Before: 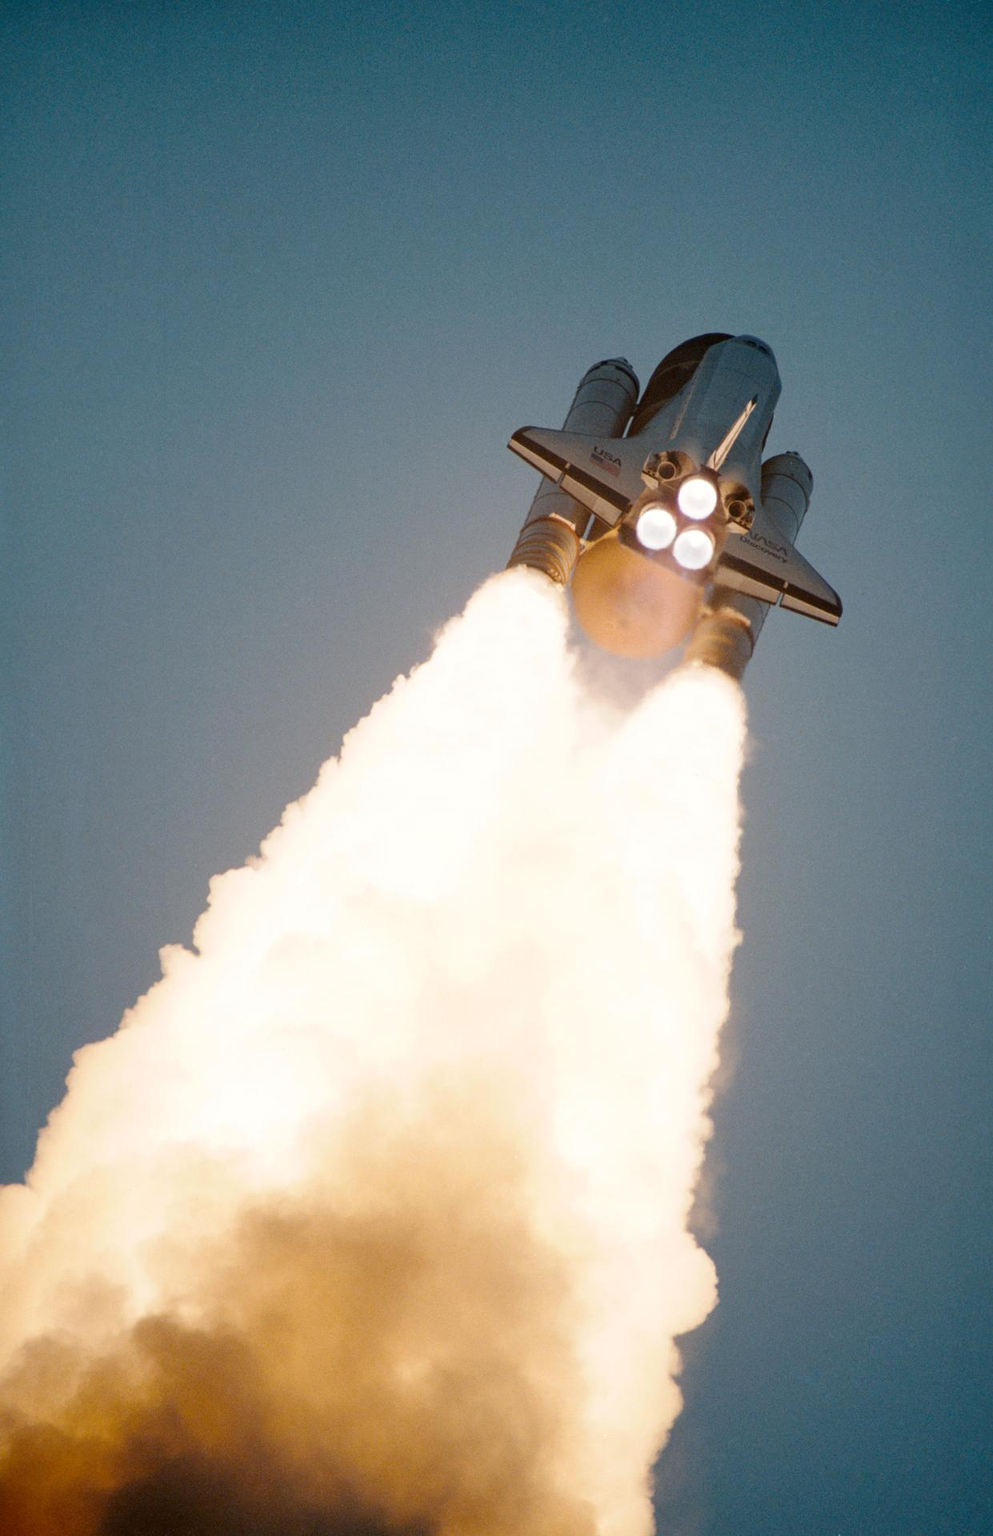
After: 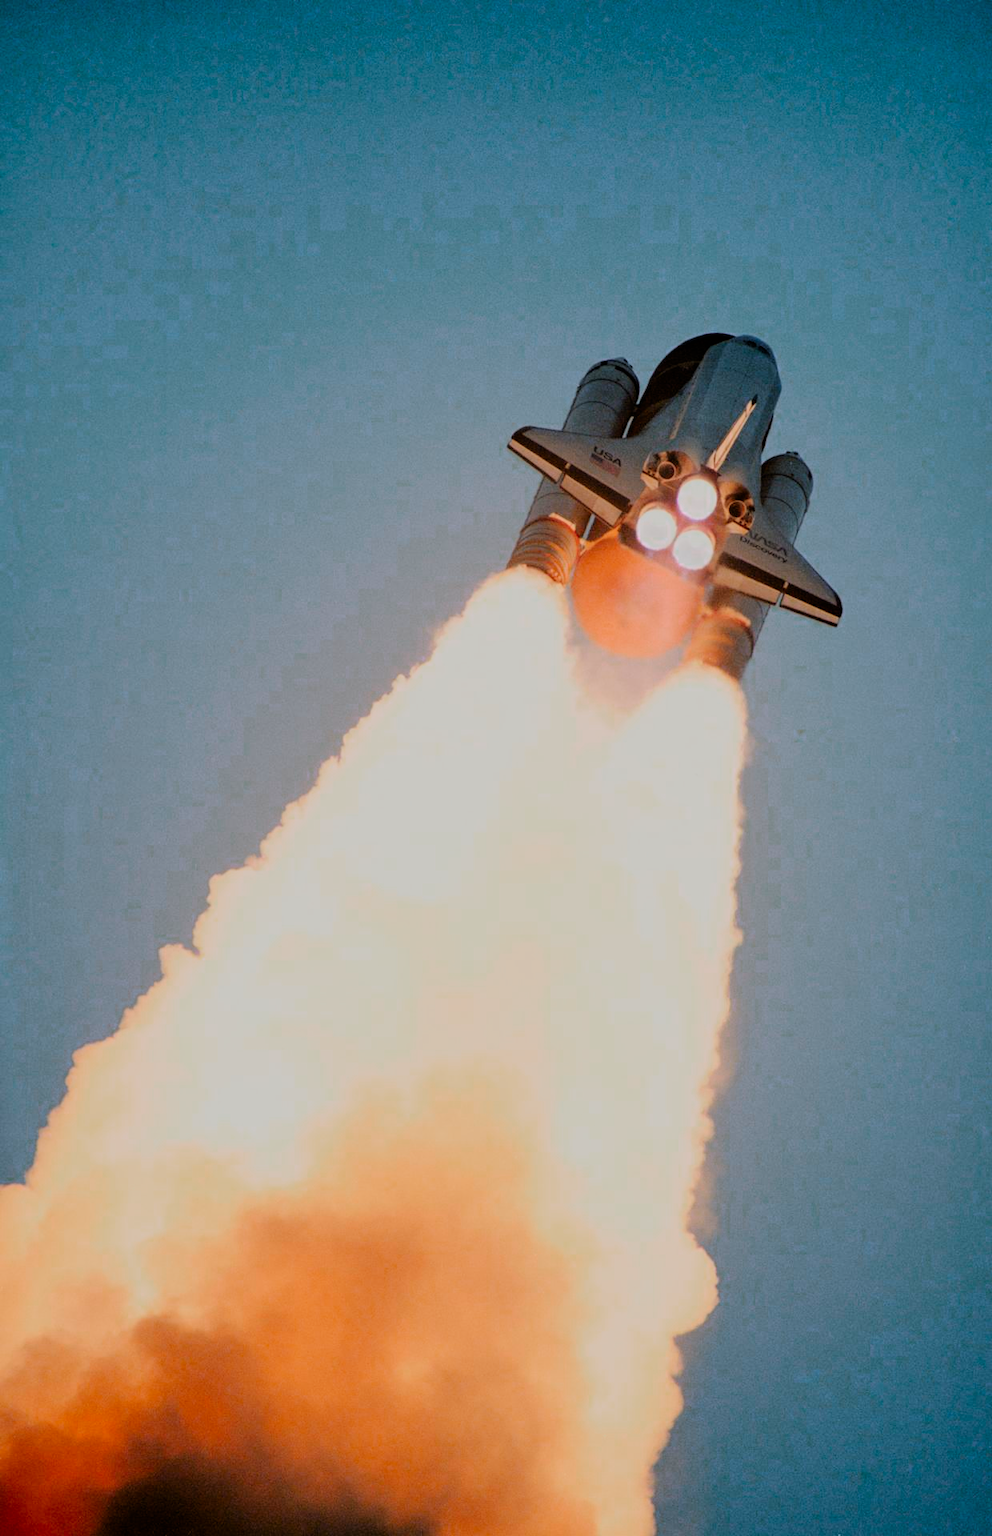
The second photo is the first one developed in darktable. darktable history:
filmic rgb: black relative exposure -6.15 EV, white relative exposure 6.96 EV, hardness 2.23, color science v6 (2022)
color zones: curves: ch0 [(0.473, 0.374) (0.742, 0.784)]; ch1 [(0.354, 0.737) (0.742, 0.705)]; ch2 [(0.318, 0.421) (0.758, 0.532)]
